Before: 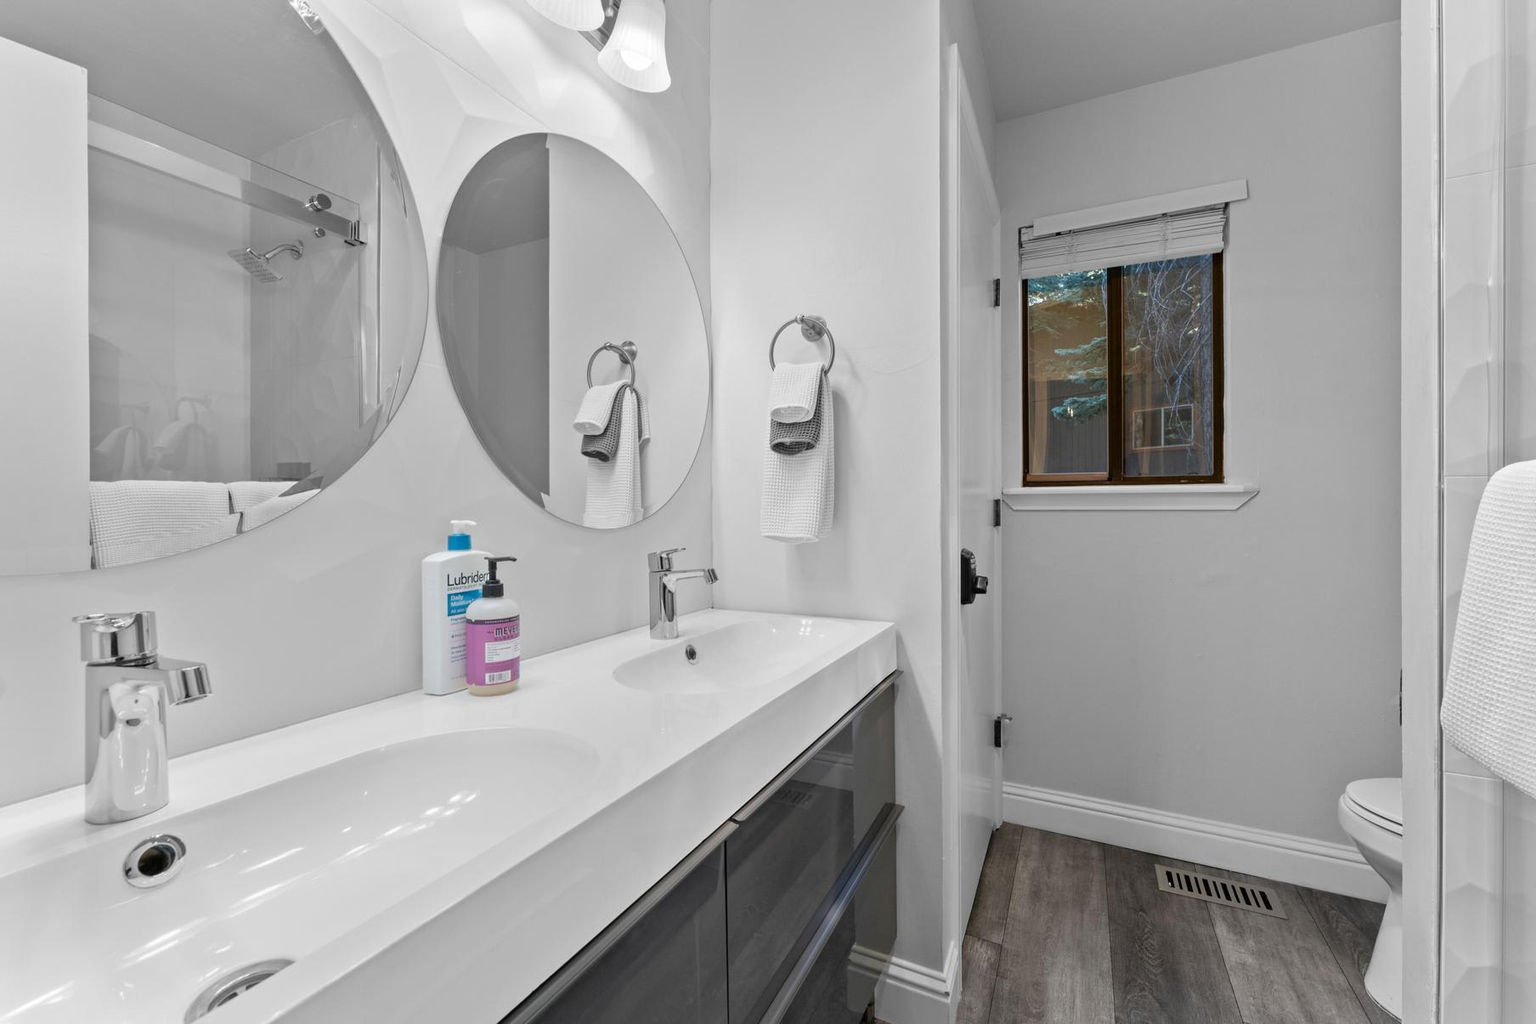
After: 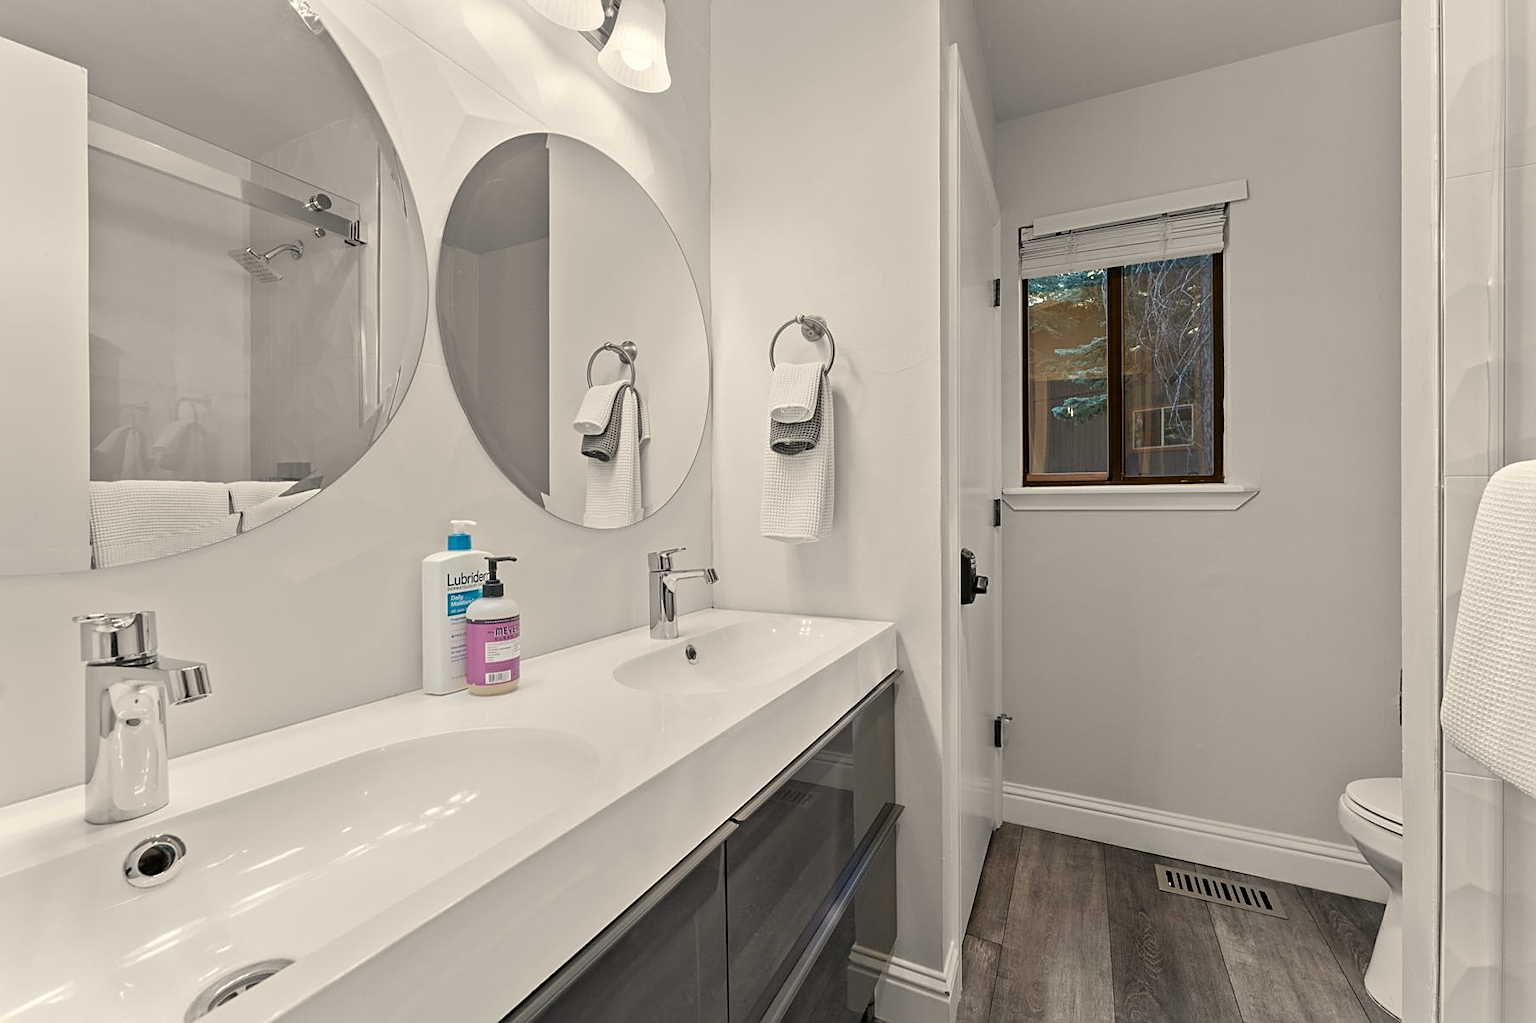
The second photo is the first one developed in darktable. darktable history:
white balance: red 1.045, blue 0.932
sharpen: on, module defaults
